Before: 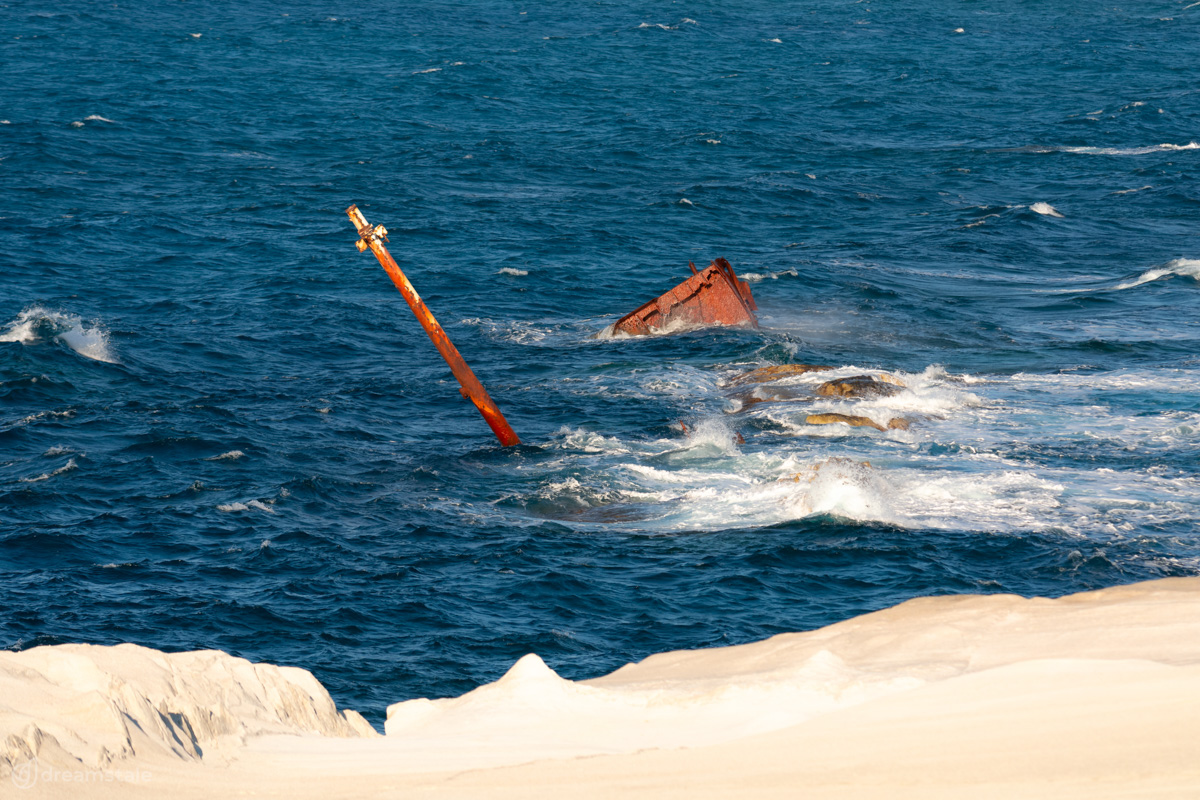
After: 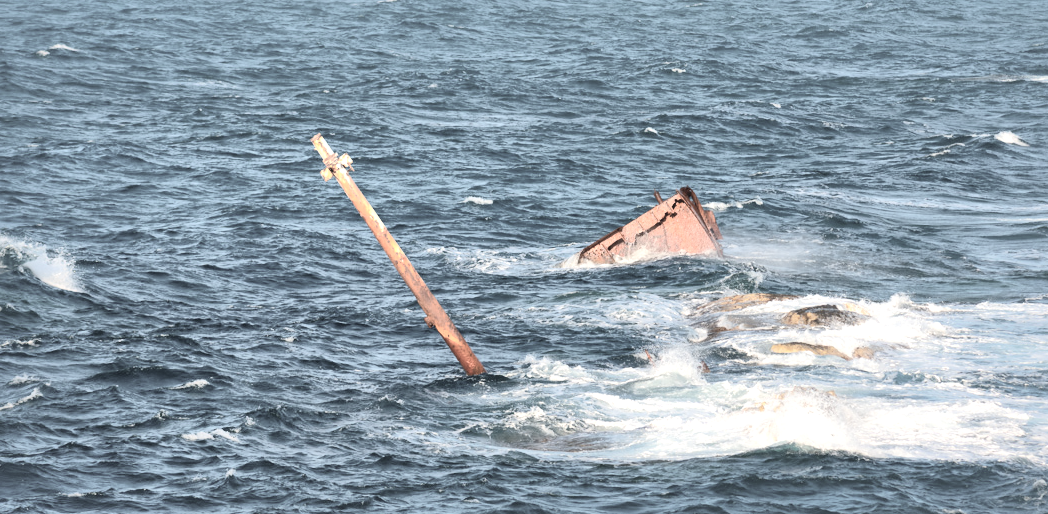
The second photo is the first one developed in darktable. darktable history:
local contrast: mode bilateral grid, contrast 26, coarseness 61, detail 152%, midtone range 0.2
tone curve: curves: ch0 [(0, 0) (0.003, 0.015) (0.011, 0.025) (0.025, 0.056) (0.044, 0.104) (0.069, 0.139) (0.1, 0.181) (0.136, 0.226) (0.177, 0.28) (0.224, 0.346) (0.277, 0.42) (0.335, 0.505) (0.399, 0.594) (0.468, 0.699) (0.543, 0.776) (0.623, 0.848) (0.709, 0.893) (0.801, 0.93) (0.898, 0.97) (1, 1)], color space Lab, independent channels, preserve colors none
crop: left 2.993%, top 8.935%, right 9.63%, bottom 26.767%
shadows and highlights: on, module defaults
contrast brightness saturation: brightness 0.18, saturation -0.508
